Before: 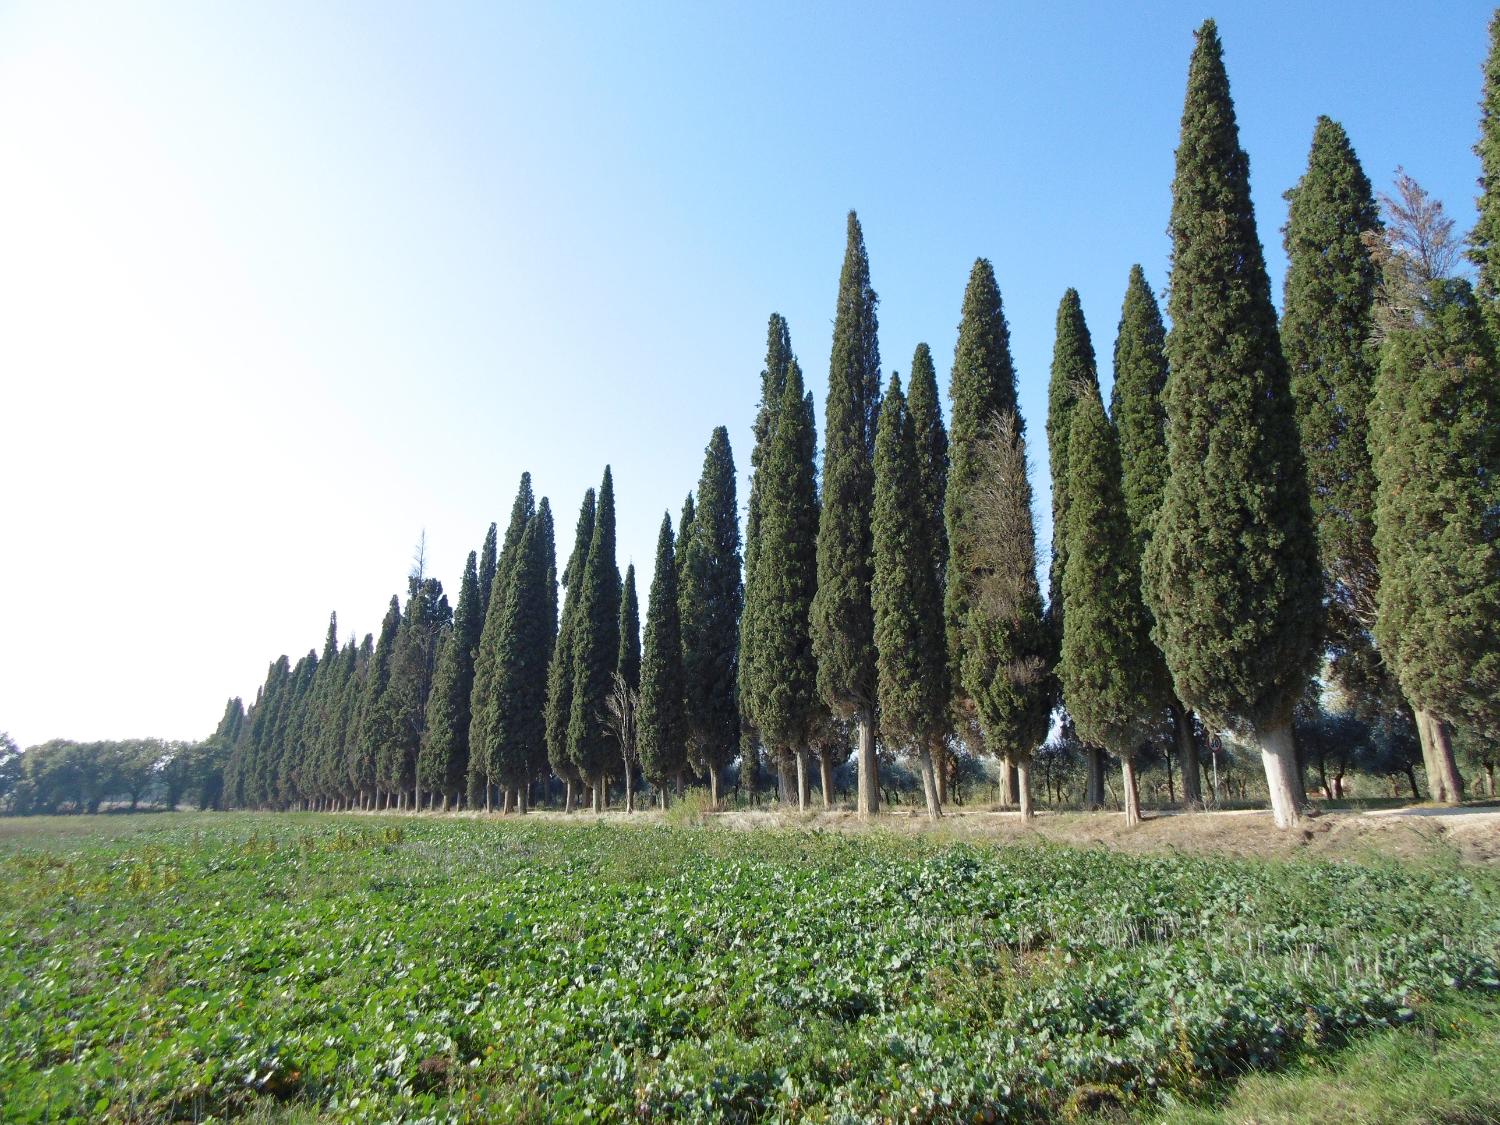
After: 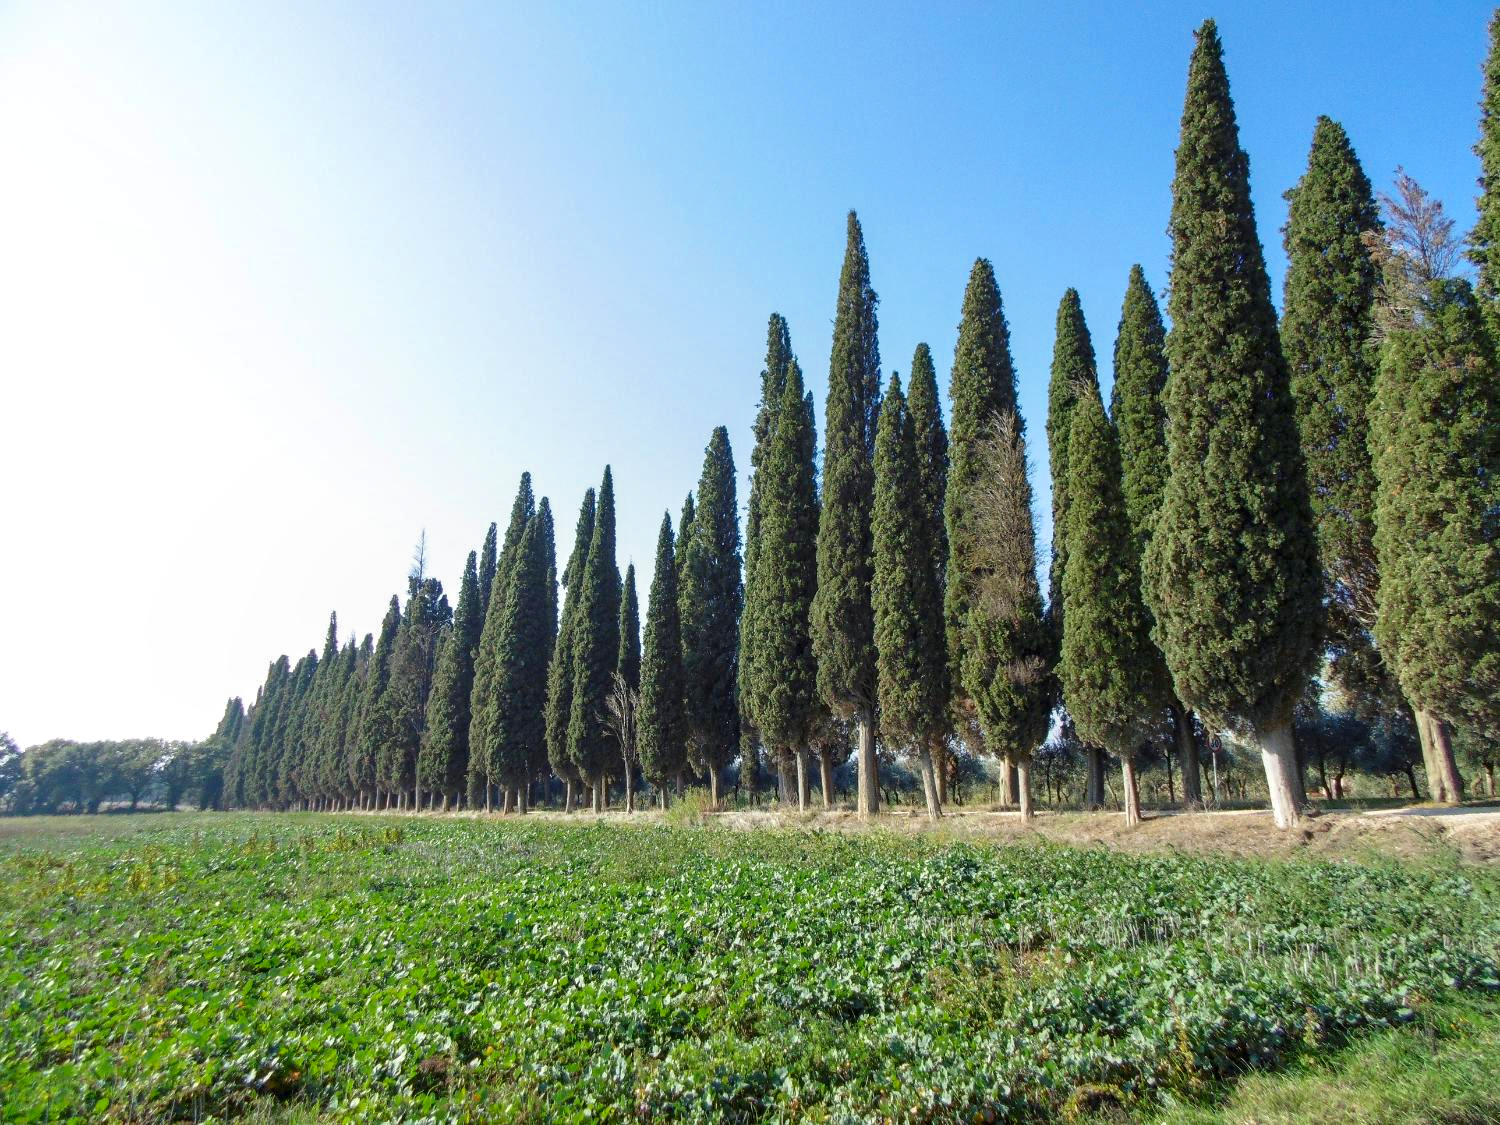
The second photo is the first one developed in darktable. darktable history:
color zones: curves: ch0 [(0, 0.613) (0.01, 0.613) (0.245, 0.448) (0.498, 0.529) (0.642, 0.665) (0.879, 0.777) (0.99, 0.613)]; ch1 [(0, 0) (0.143, 0) (0.286, 0) (0.429, 0) (0.571, 0) (0.714, 0) (0.857, 0)], mix -121.96%
local contrast: on, module defaults
